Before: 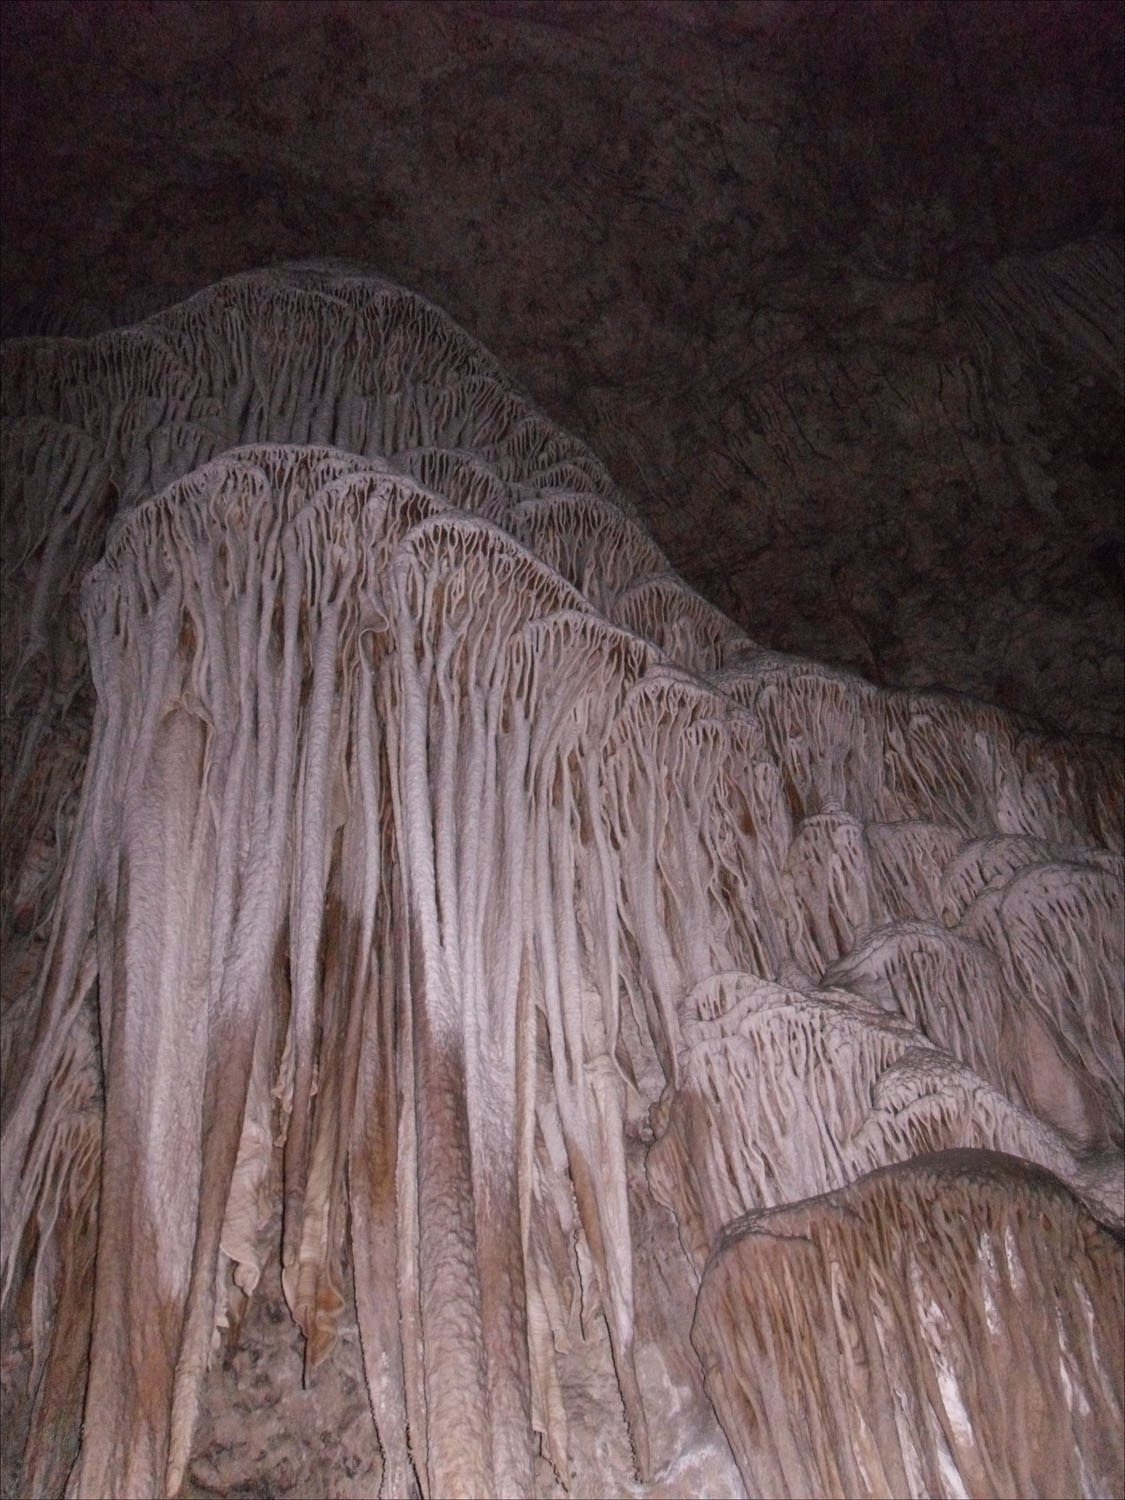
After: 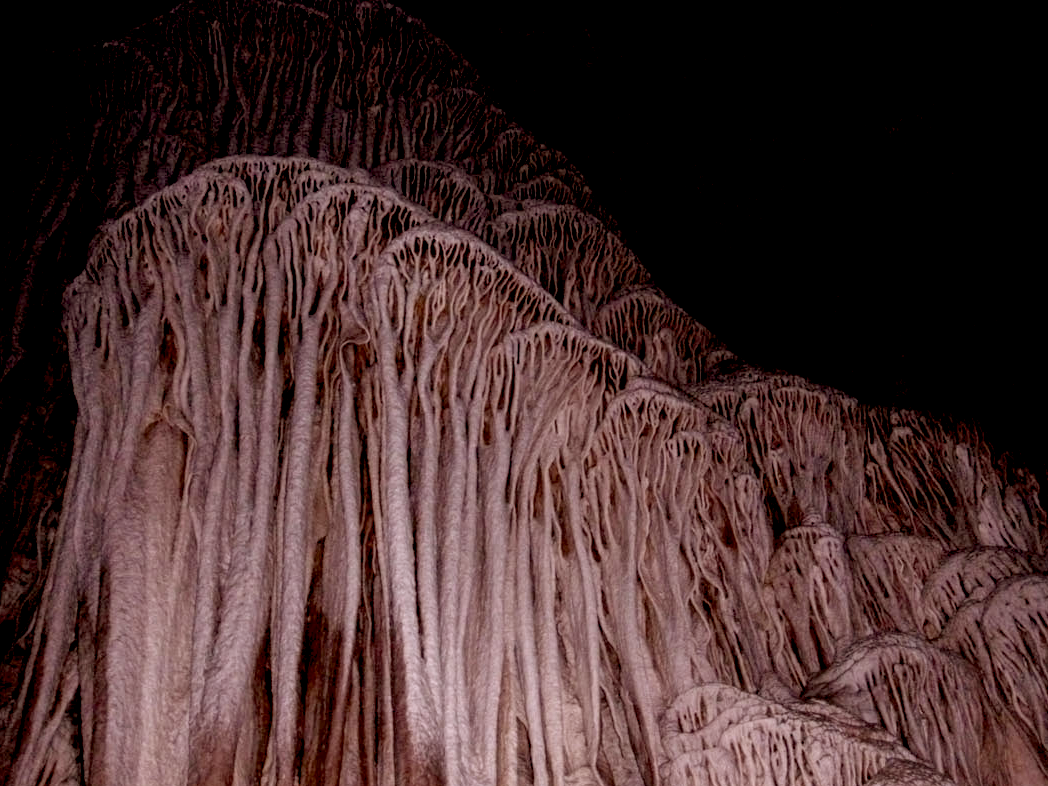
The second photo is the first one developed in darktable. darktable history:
exposure: black level correction 0.046, exposure -0.228 EV, compensate highlight preservation false
crop: left 1.744%, top 19.225%, right 5.069%, bottom 28.357%
rgb levels: mode RGB, independent channels, levels [[0, 0.5, 1], [0, 0.521, 1], [0, 0.536, 1]]
local contrast: highlights 40%, shadows 60%, detail 136%, midtone range 0.514
